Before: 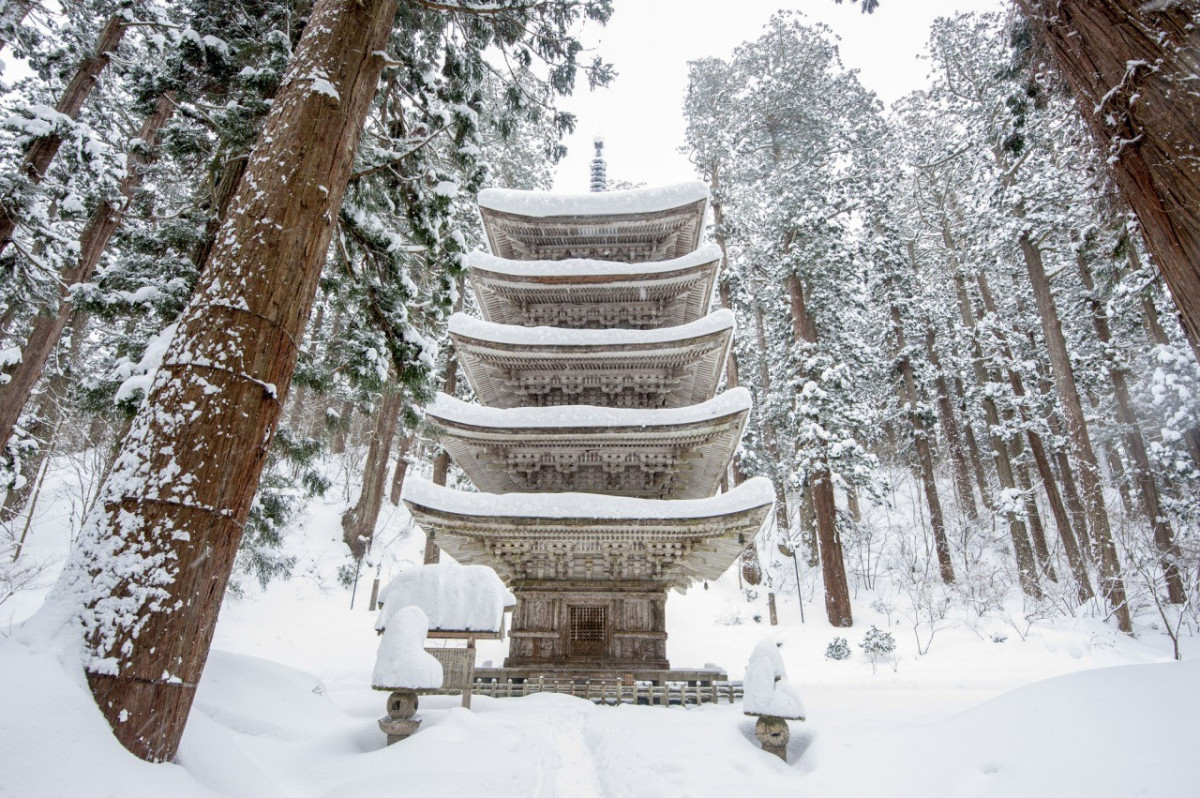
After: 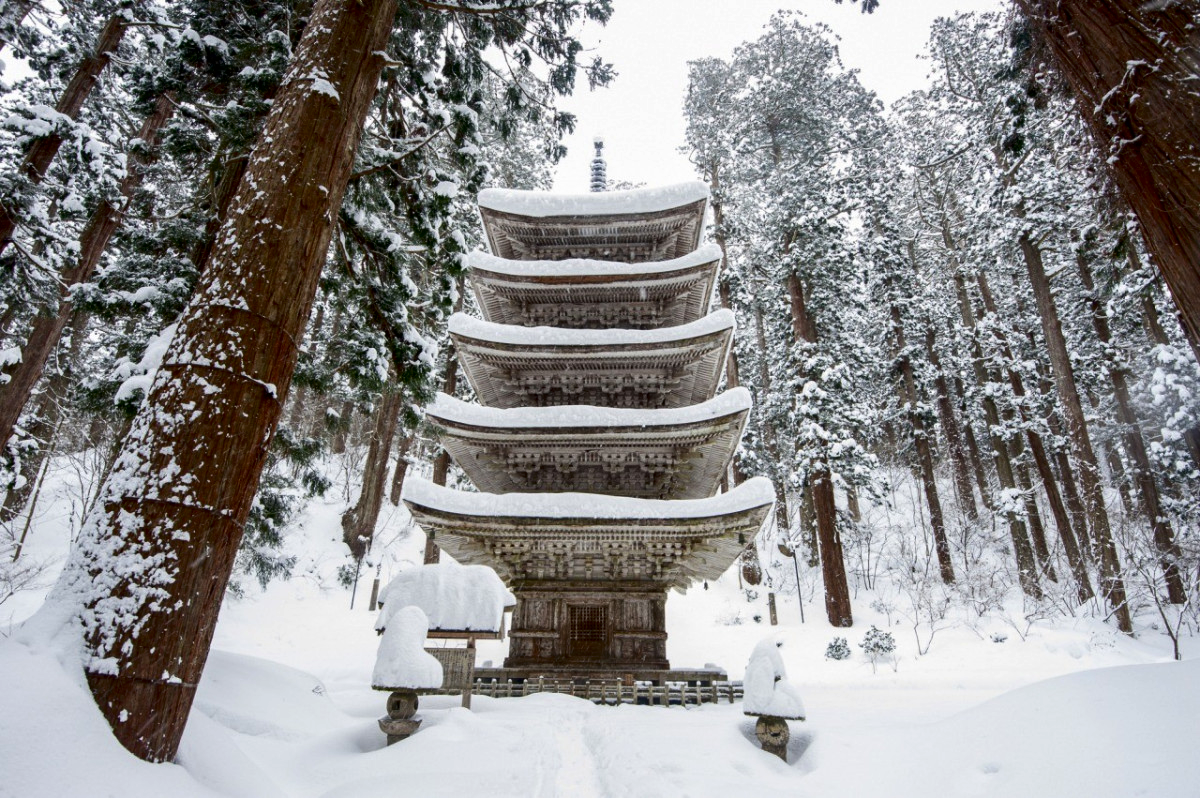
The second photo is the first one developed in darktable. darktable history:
contrast brightness saturation: contrast 0.13, brightness -0.238, saturation 0.138
